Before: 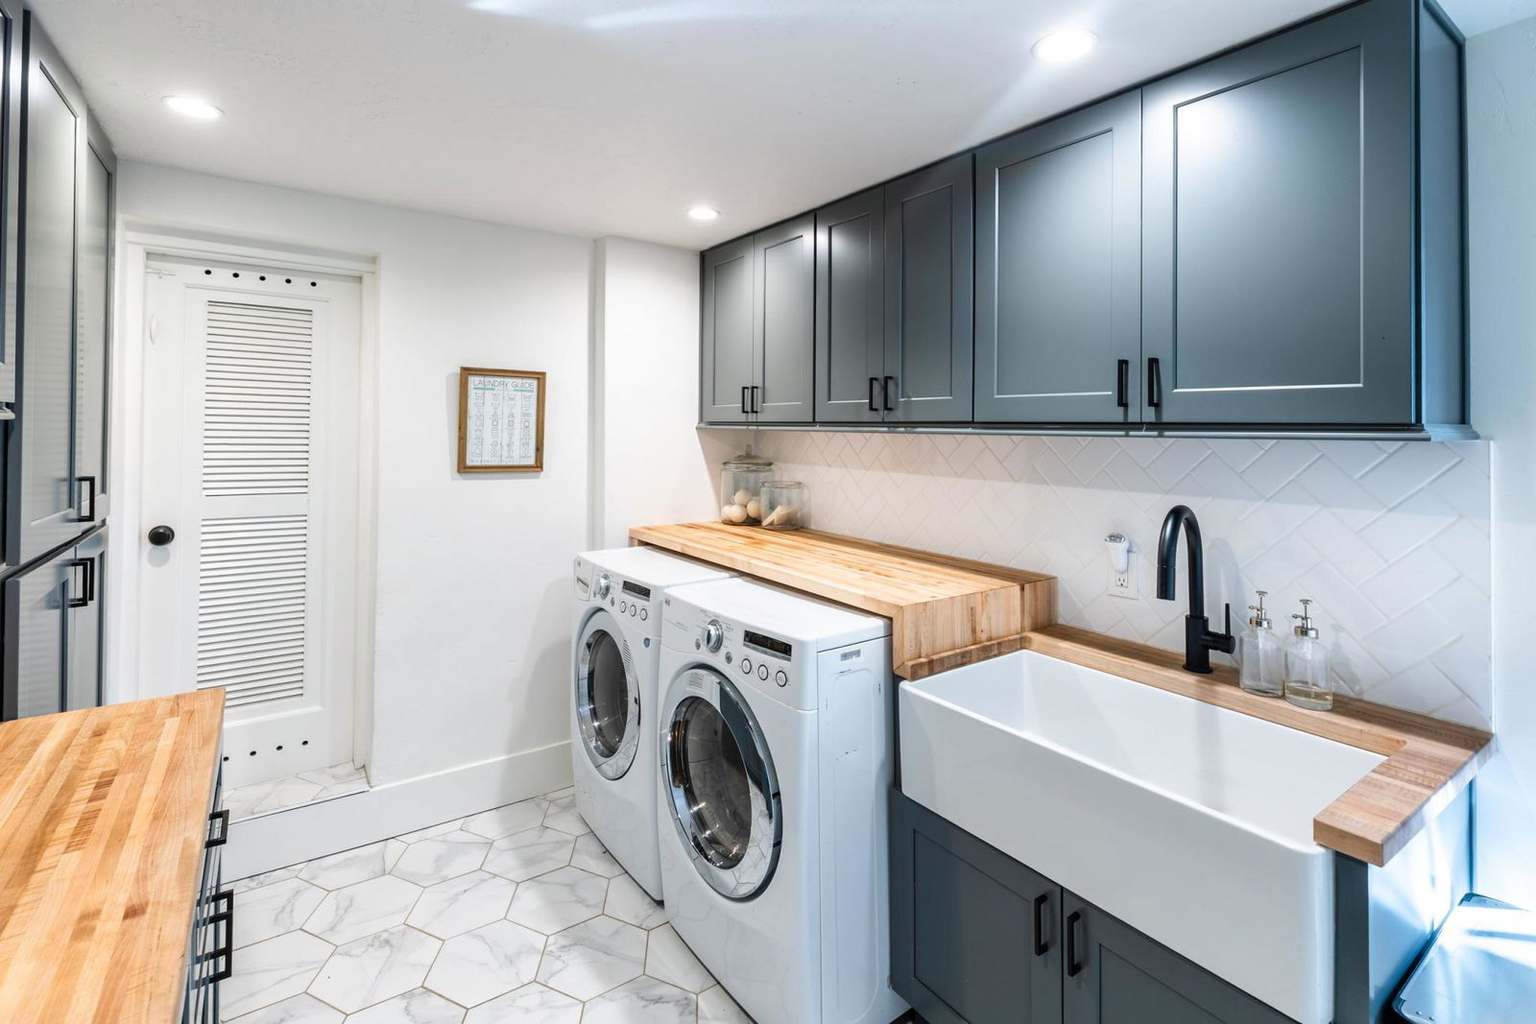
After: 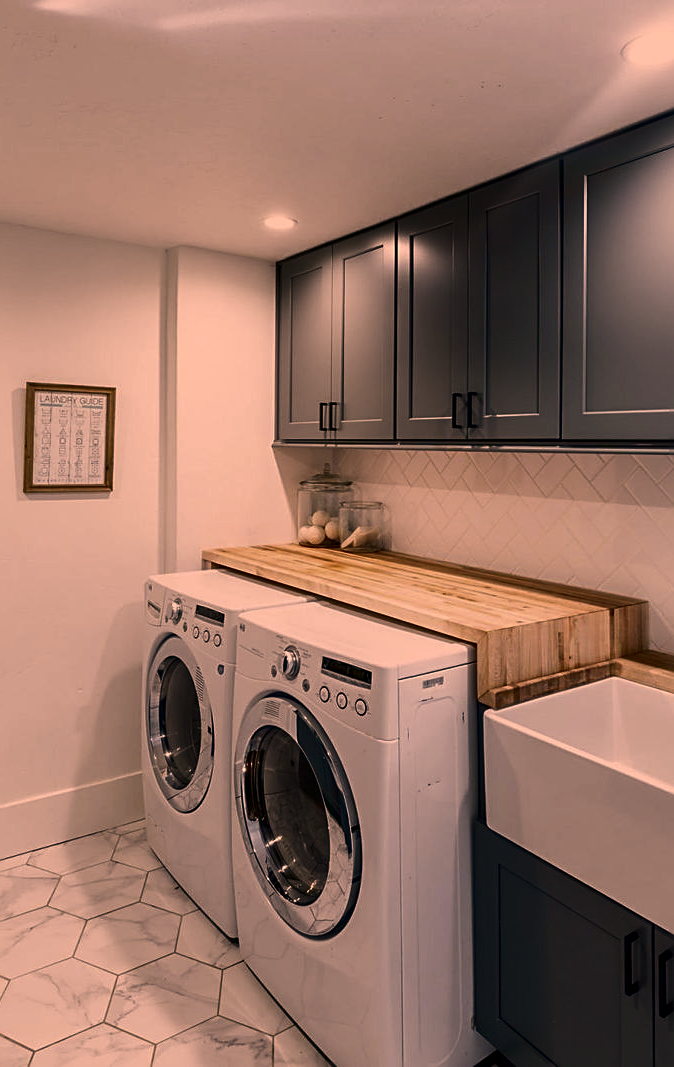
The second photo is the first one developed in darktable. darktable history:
exposure: exposure -0.465 EV, compensate exposure bias true, compensate highlight preservation false
sharpen: on, module defaults
crop: left 28.359%, right 29.486%
color correction: highlights a* 39.33, highlights b* 39.86, saturation 0.69
contrast brightness saturation: contrast 0.098, brightness -0.263, saturation 0.137
